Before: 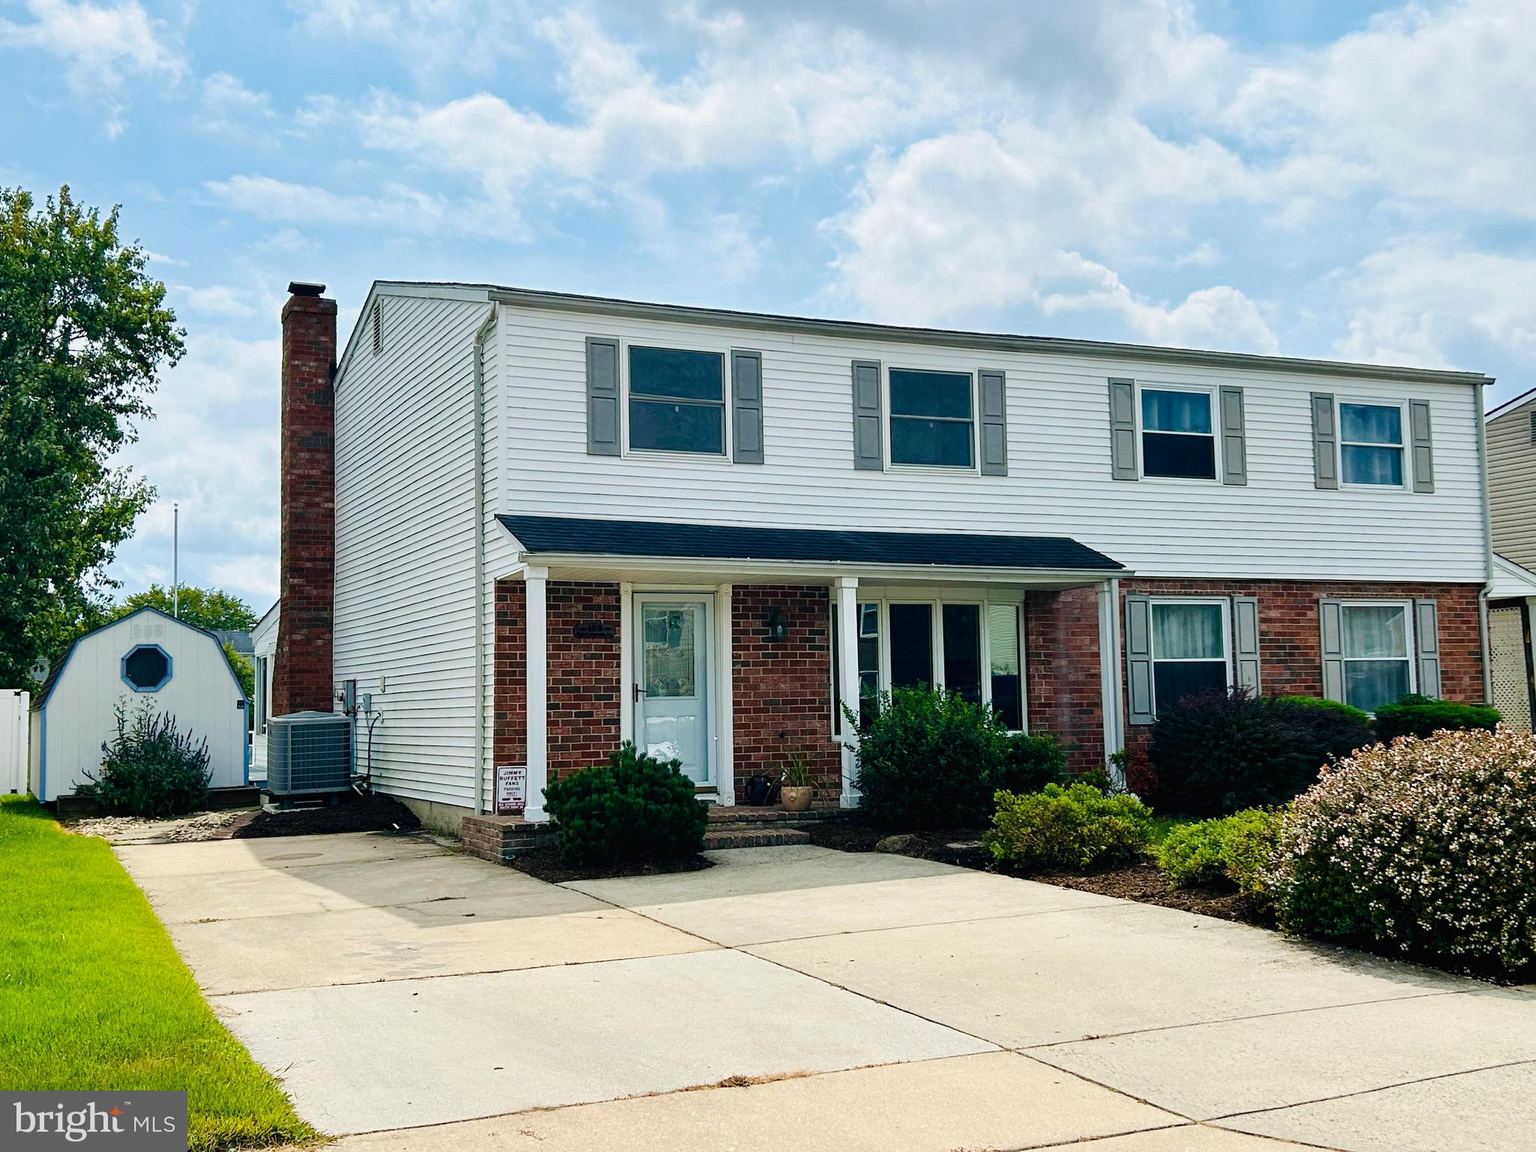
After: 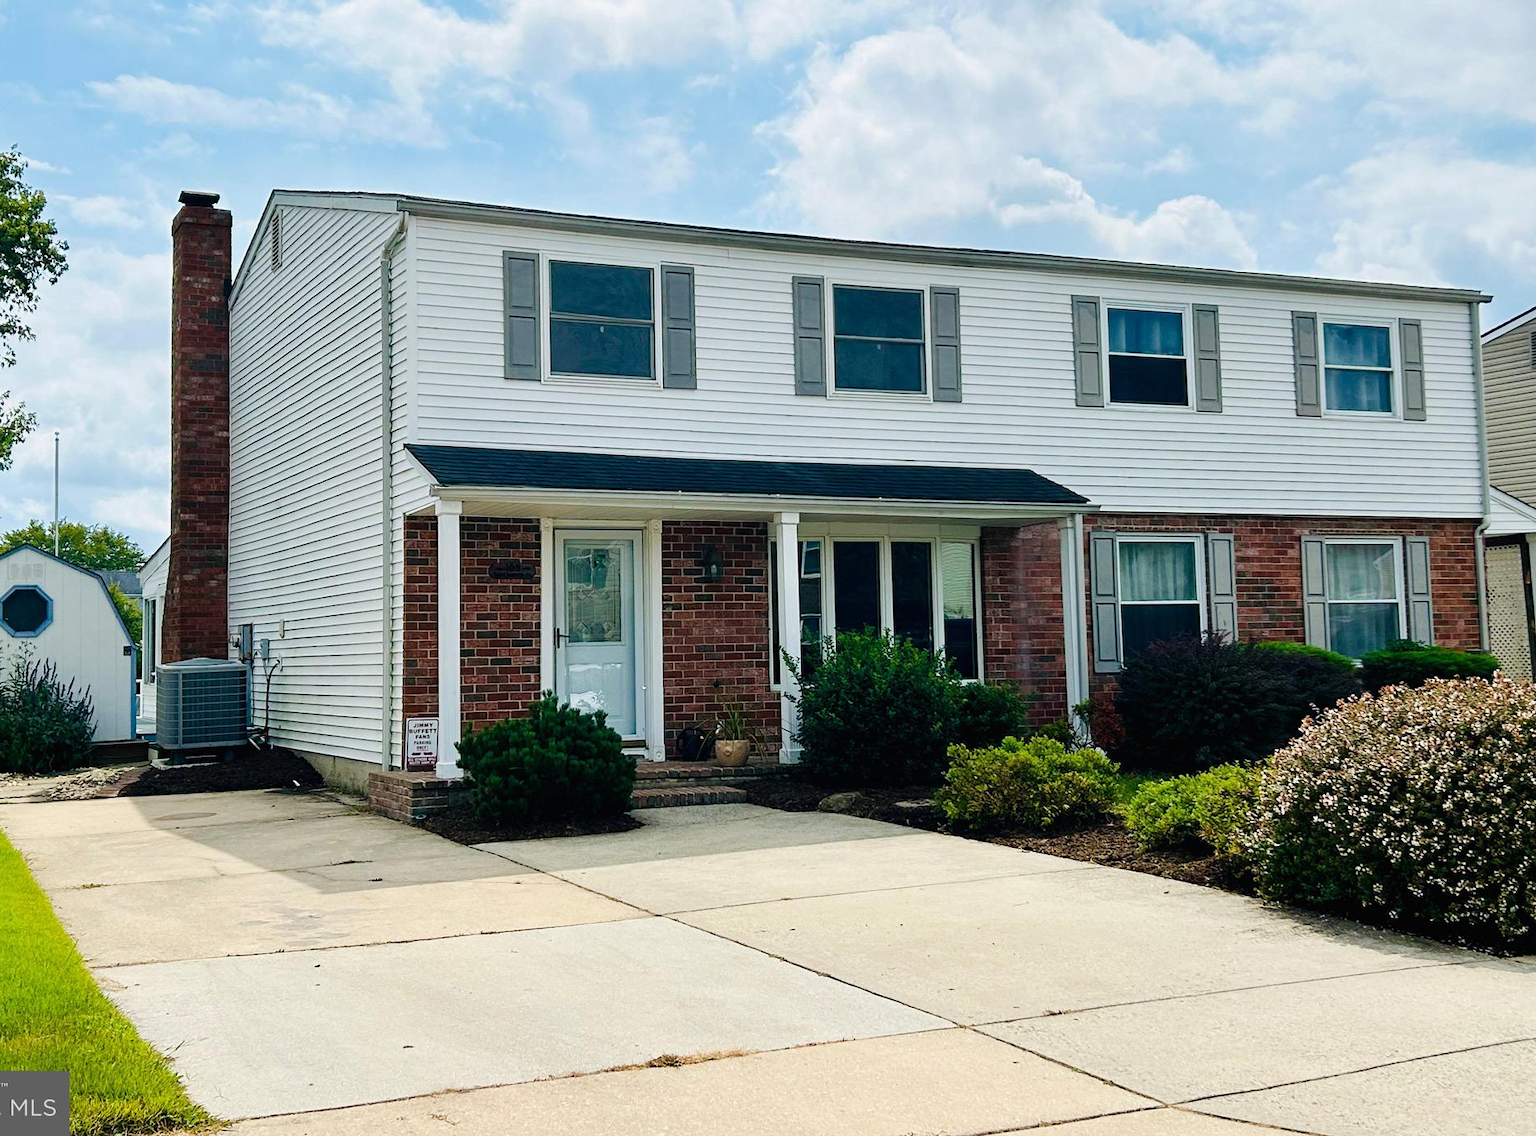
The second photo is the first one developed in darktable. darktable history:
crop and rotate: left 8.096%, top 9.281%
